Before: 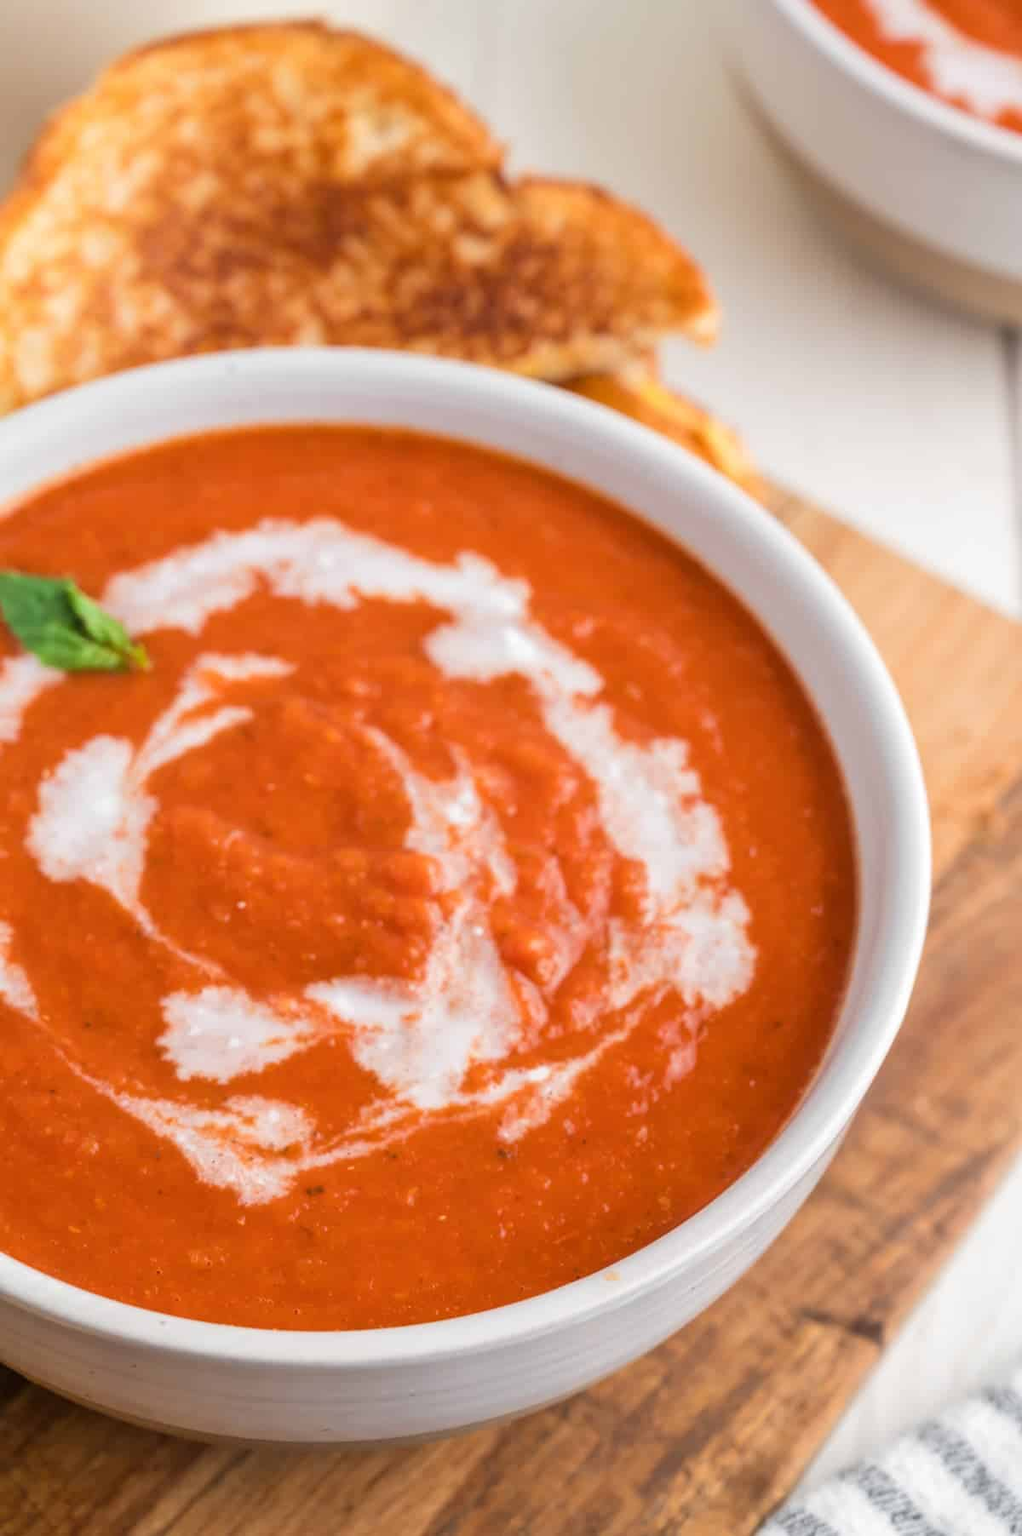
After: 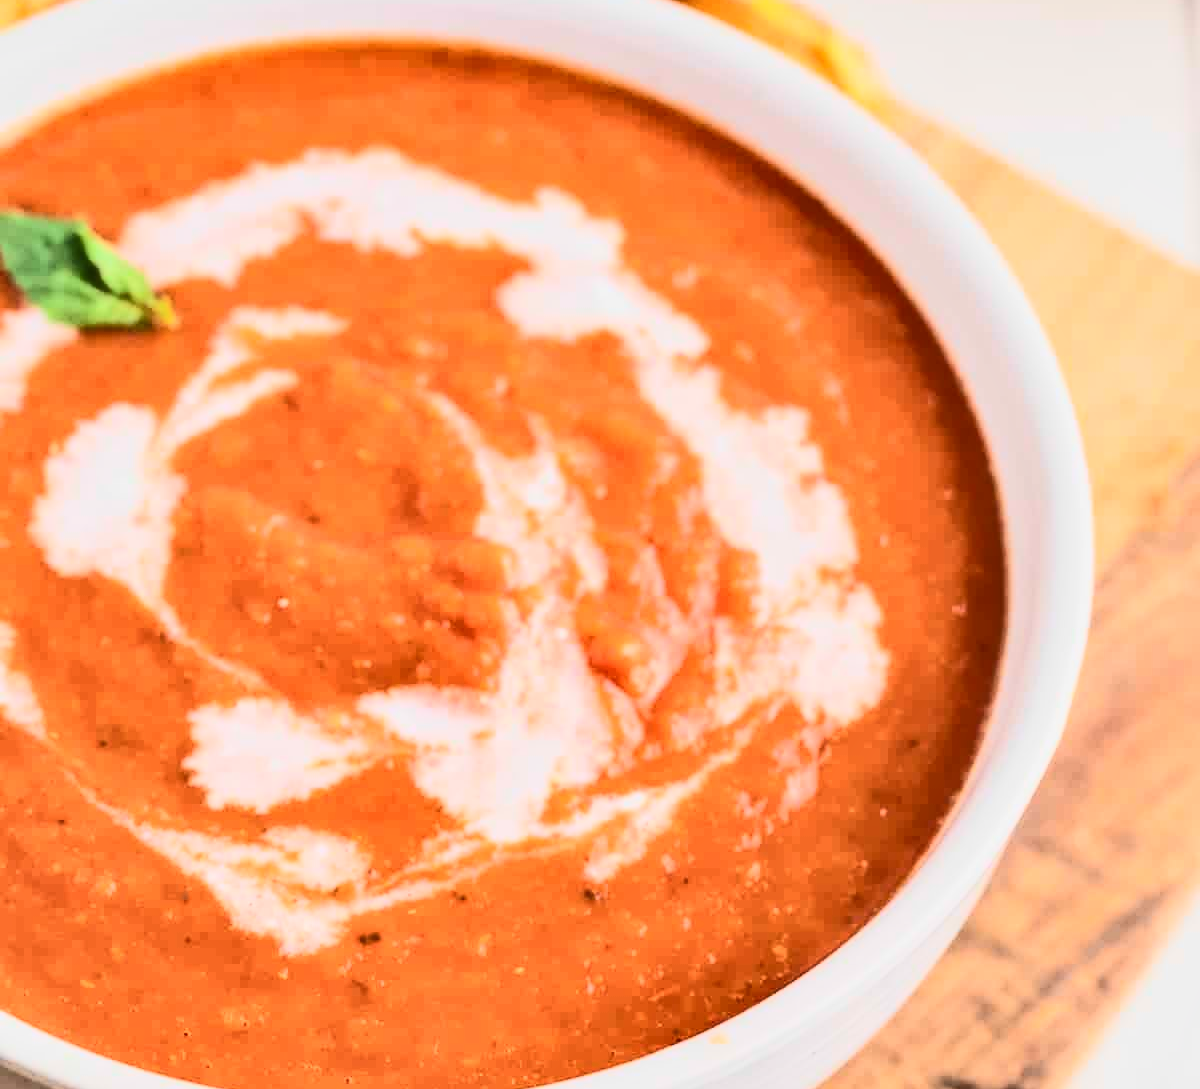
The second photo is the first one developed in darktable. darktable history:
shadows and highlights: soften with gaussian
crop and rotate: top 25.537%, bottom 14.048%
tone curve: curves: ch0 [(0, 0.098) (0.262, 0.324) (0.421, 0.59) (0.54, 0.803) (0.725, 0.922) (0.99, 0.974)], color space Lab, independent channels, preserve colors none
